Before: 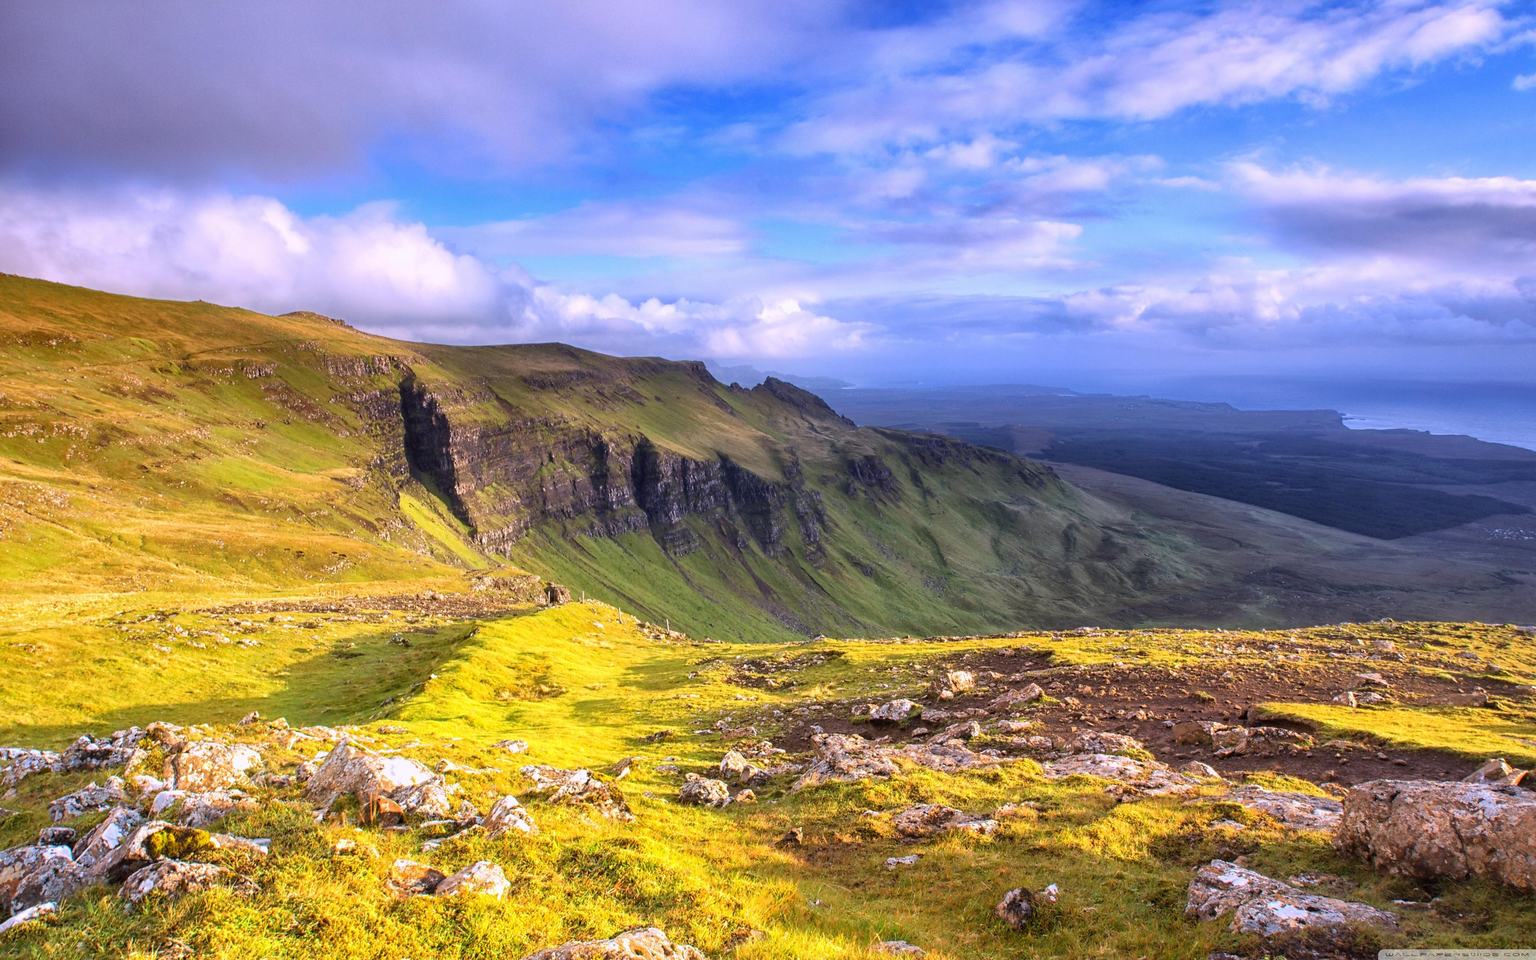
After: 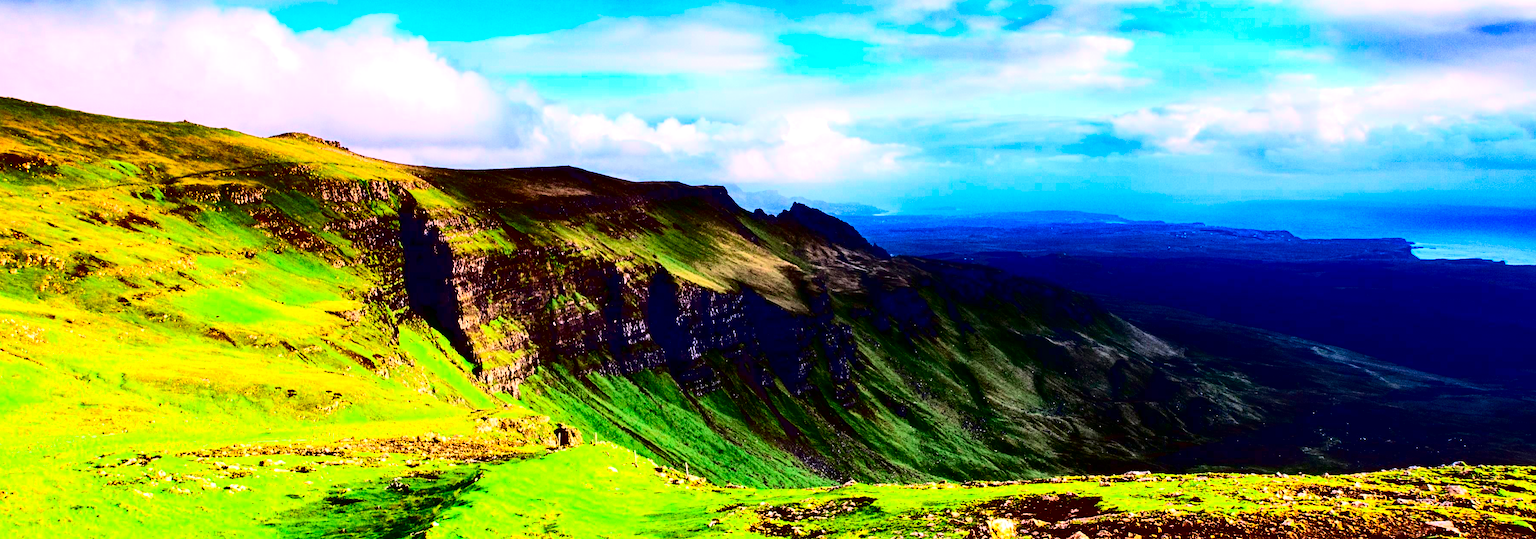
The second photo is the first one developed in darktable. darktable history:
exposure: exposure 0.568 EV, compensate highlight preservation false
contrast brightness saturation: contrast 0.757, brightness -0.983, saturation 0.999
color zones: curves: ch2 [(0, 0.5) (0.143, 0.517) (0.286, 0.571) (0.429, 0.522) (0.571, 0.5) (0.714, 0.5) (0.857, 0.5) (1, 0.5)]
crop: left 1.85%, top 19.638%, right 5.005%, bottom 27.96%
